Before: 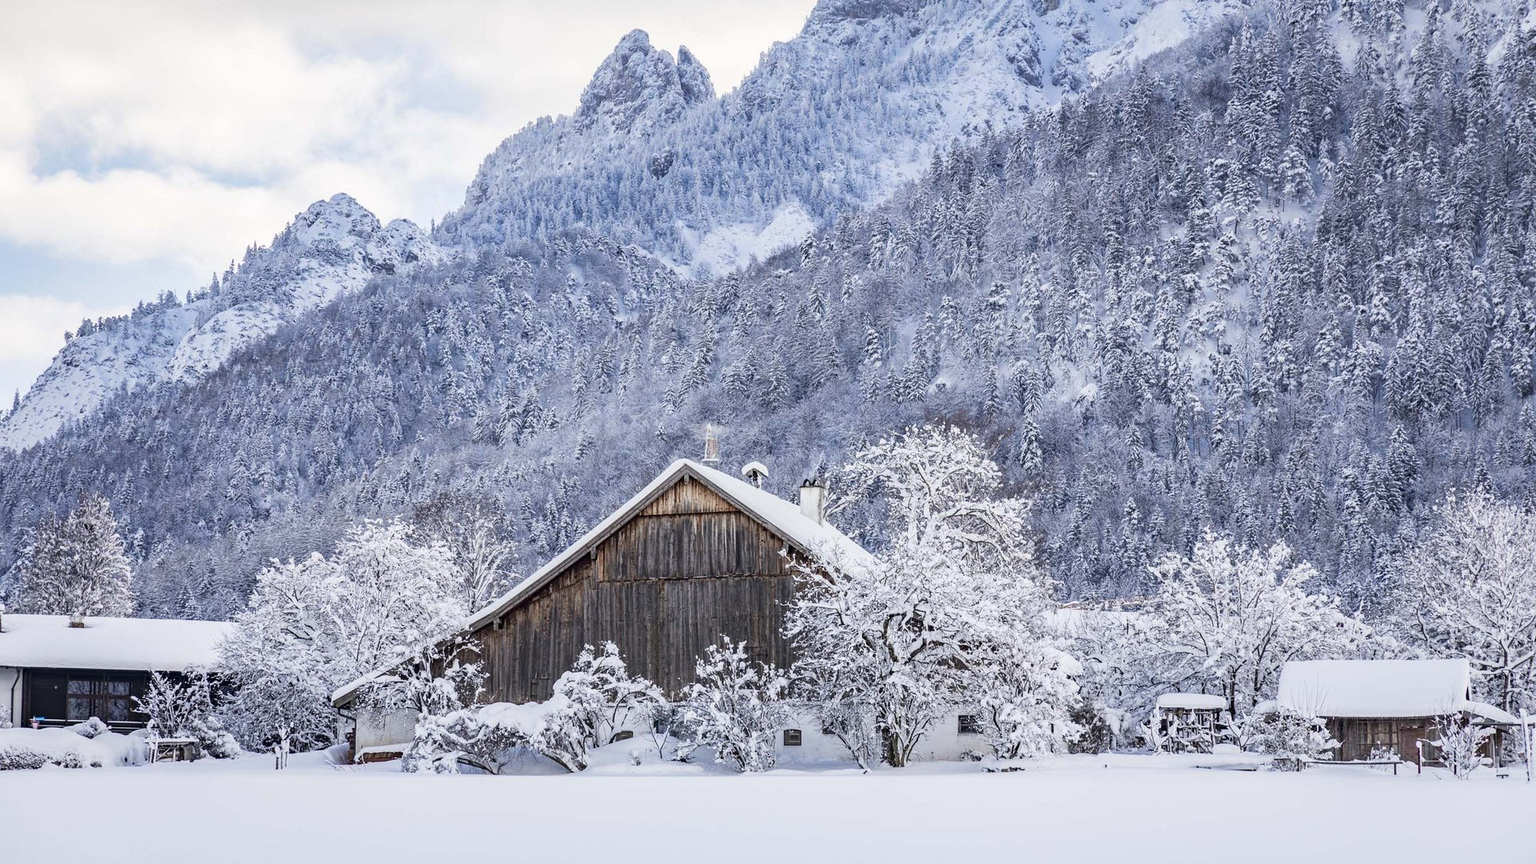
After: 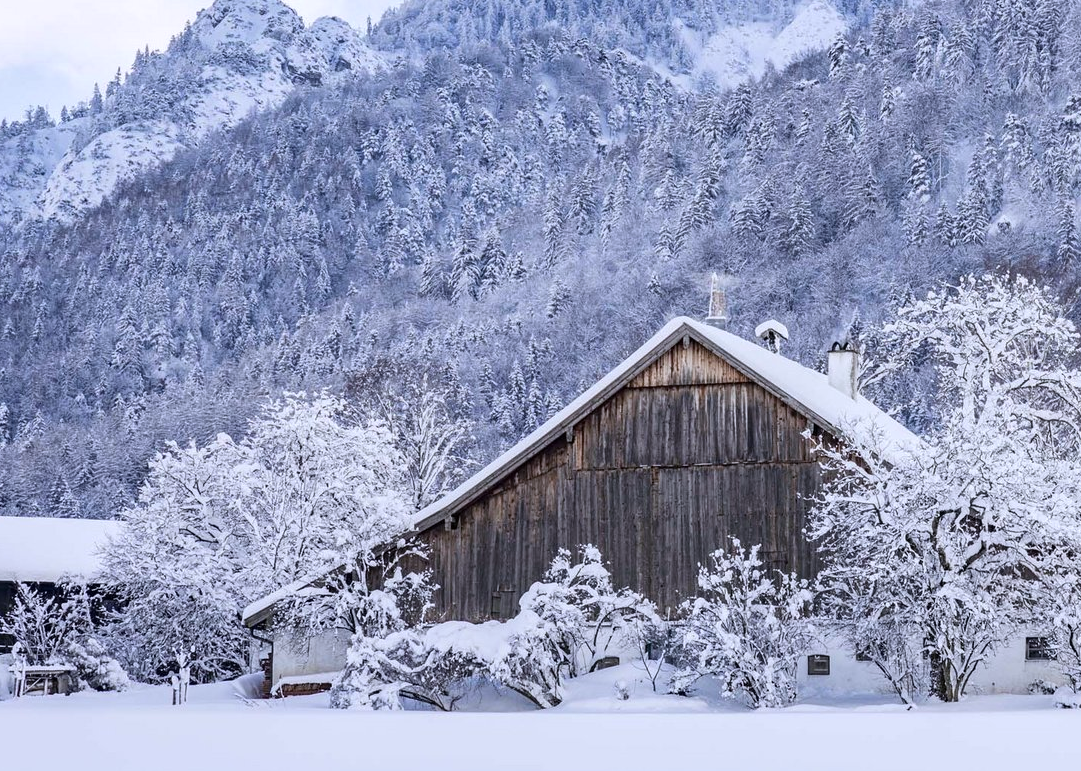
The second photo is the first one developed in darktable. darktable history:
exposure: exposure -0.021 EV, compensate highlight preservation false
color calibration: illuminant as shot in camera, x 0.358, y 0.373, temperature 4628.91 K
crop: left 8.966%, top 23.852%, right 34.699%, bottom 4.703%
